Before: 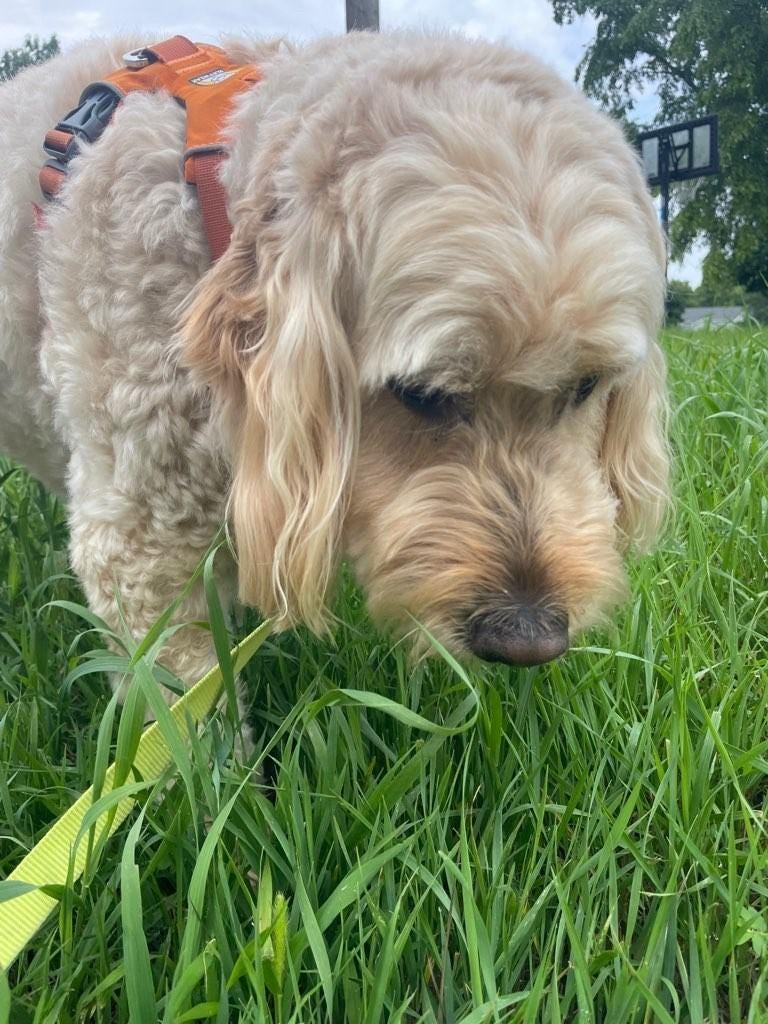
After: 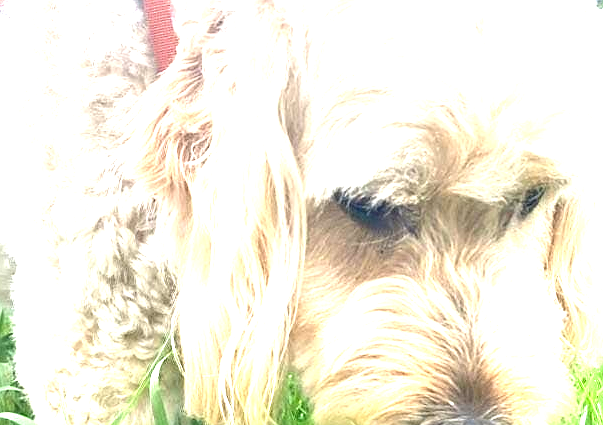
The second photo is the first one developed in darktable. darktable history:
crop: left 7.036%, top 18.398%, right 14.379%, bottom 40.043%
exposure: black level correction 0, exposure 2.088 EV, compensate exposure bias true, compensate highlight preservation false
sharpen: on, module defaults
